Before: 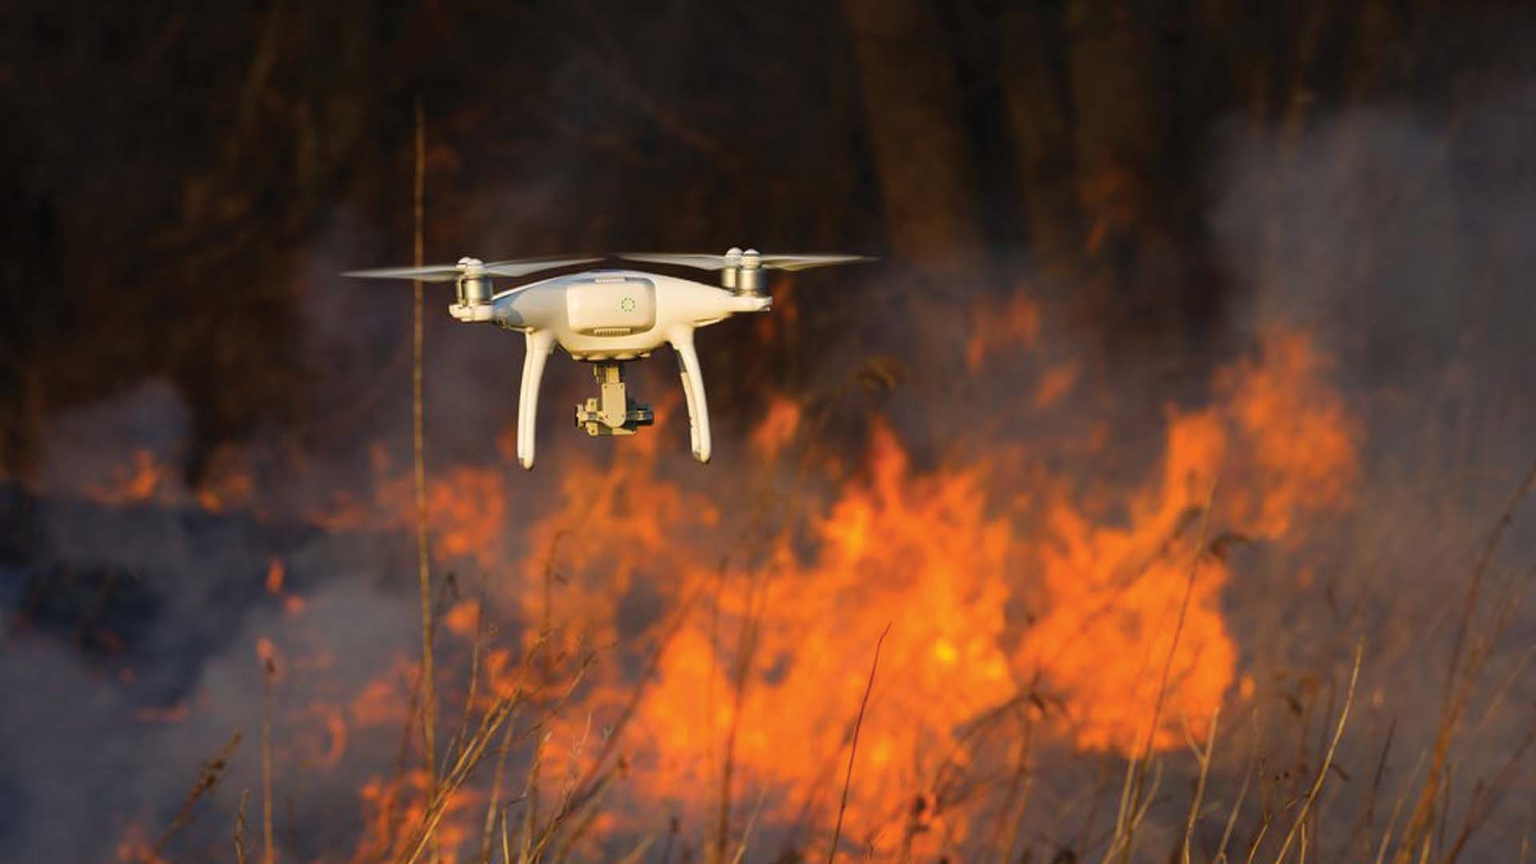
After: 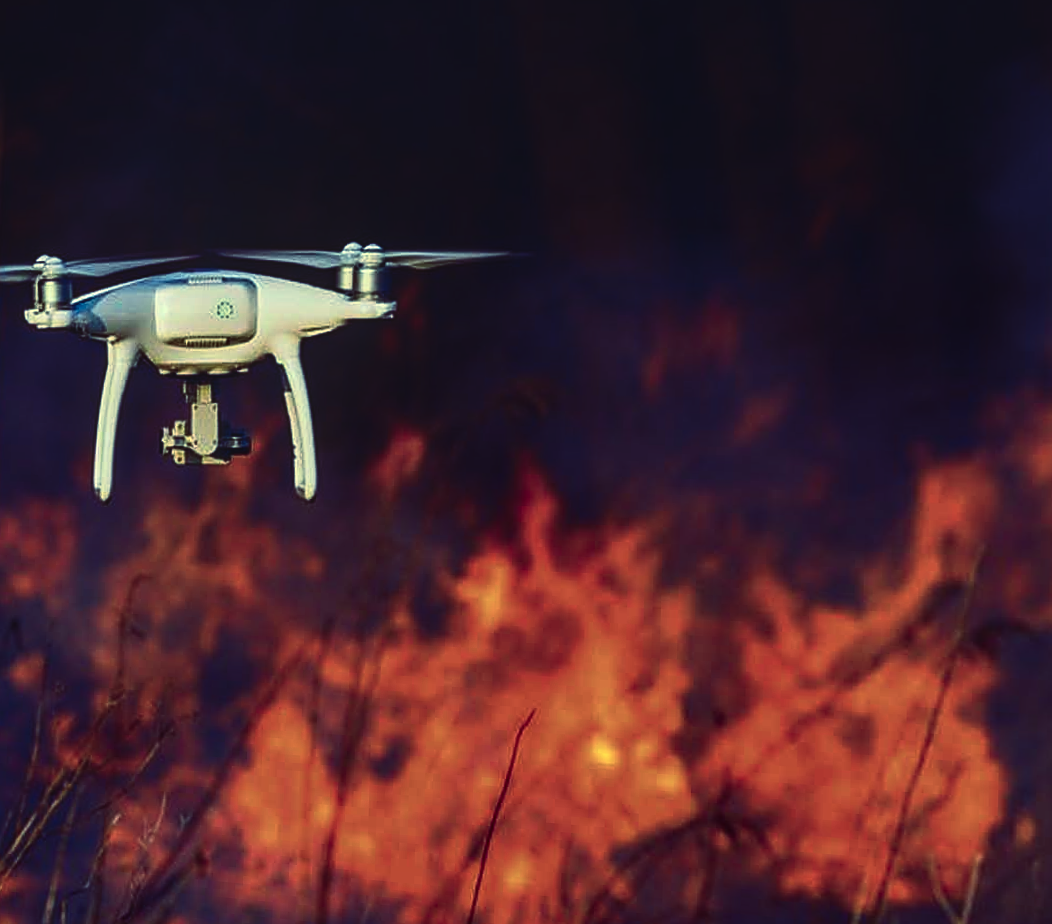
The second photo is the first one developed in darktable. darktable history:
contrast brightness saturation: contrast 0.24, brightness -0.24, saturation 0.14
local contrast: on, module defaults
crop: left 21.674%, right 22.086%
base curve: curves: ch0 [(0, 0) (0.472, 0.455) (1, 1)], preserve colors none
rotate and perspective: rotation 1.69°, lens shift (vertical) -0.023, lens shift (horizontal) -0.291, crop left 0.025, crop right 0.988, crop top 0.092, crop bottom 0.842
sharpen: on, module defaults
rgb curve: curves: ch0 [(0, 0.186) (0.314, 0.284) (0.576, 0.466) (0.805, 0.691) (0.936, 0.886)]; ch1 [(0, 0.186) (0.314, 0.284) (0.581, 0.534) (0.771, 0.746) (0.936, 0.958)]; ch2 [(0, 0.216) (0.275, 0.39) (1, 1)], mode RGB, independent channels, compensate middle gray true, preserve colors none
